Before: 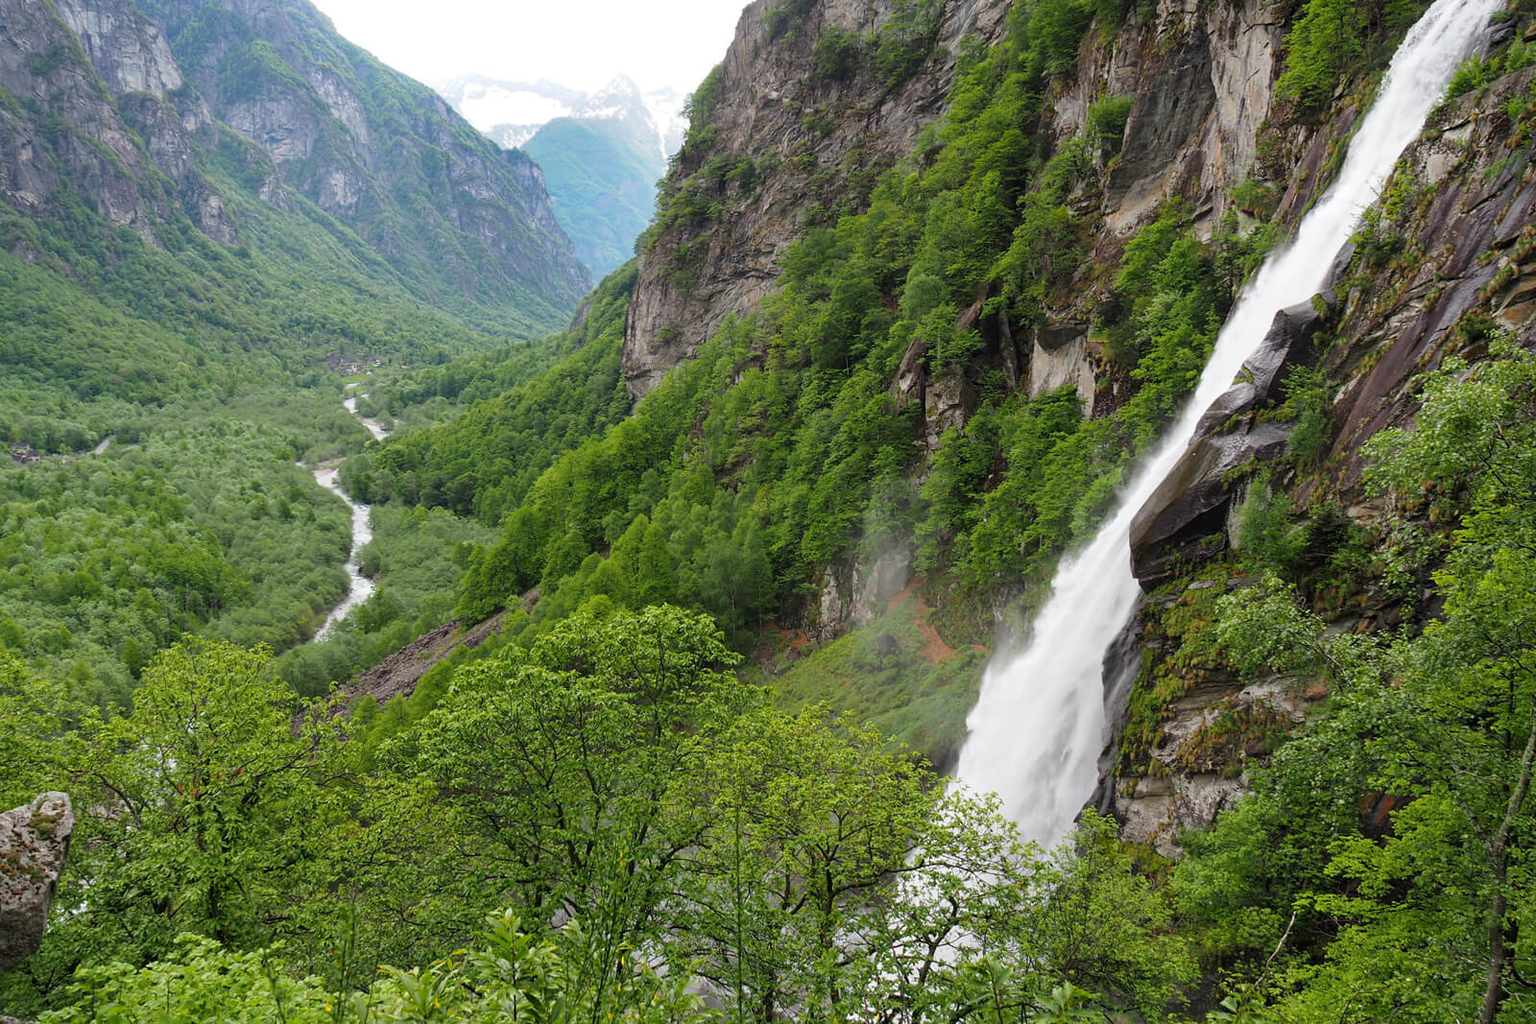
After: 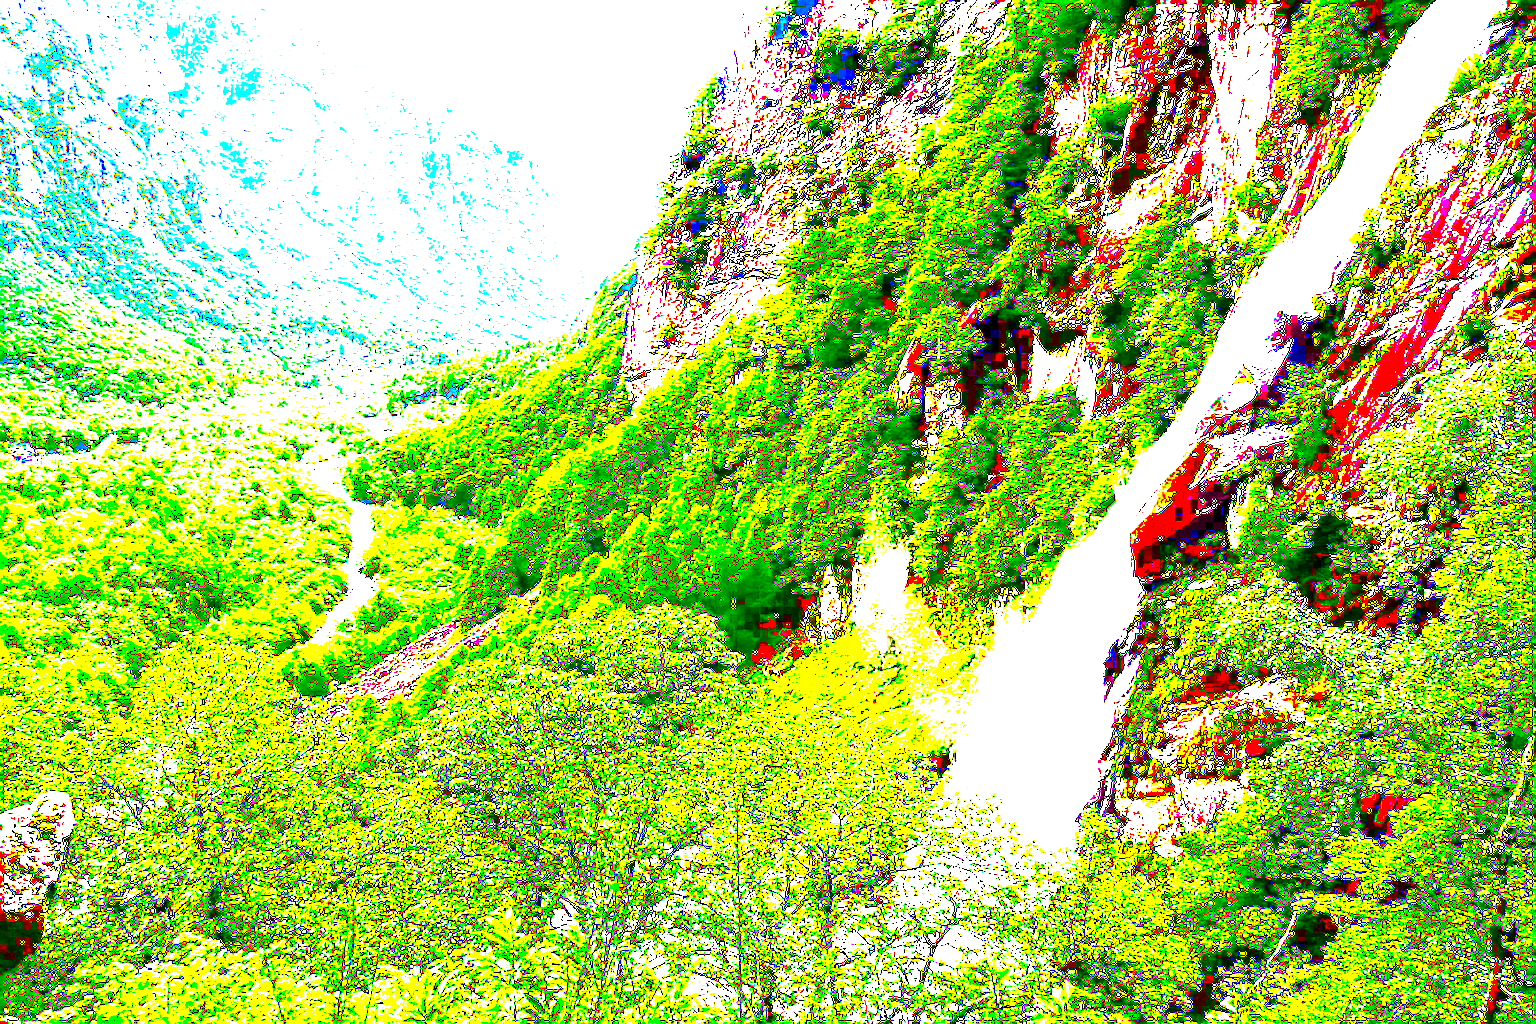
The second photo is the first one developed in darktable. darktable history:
sharpen: on, module defaults
local contrast: mode bilateral grid, contrast 20, coarseness 18, detail 162%, midtone range 0.2
exposure: black level correction 0.1, exposure 3.098 EV, compensate exposure bias true, compensate highlight preservation false
